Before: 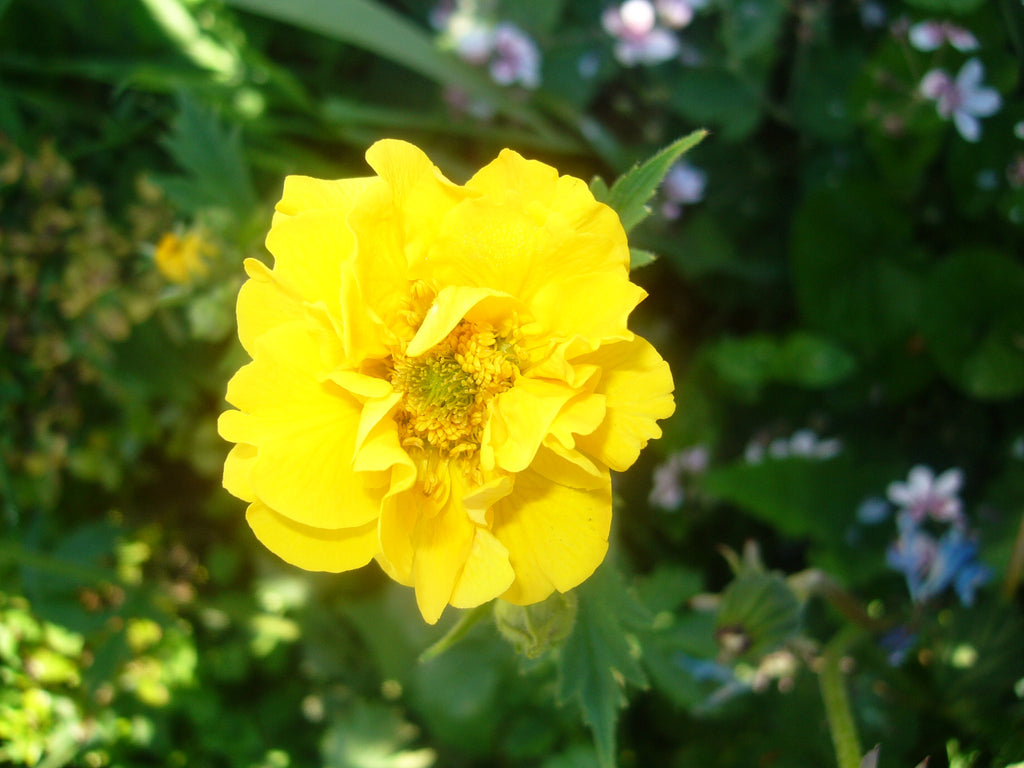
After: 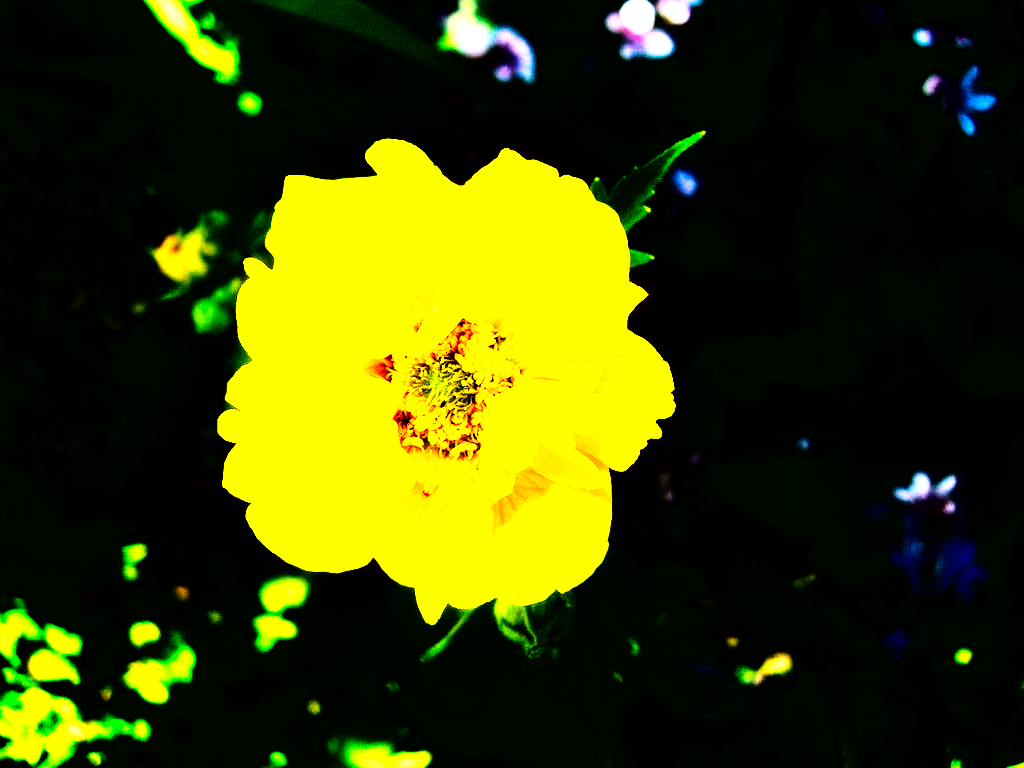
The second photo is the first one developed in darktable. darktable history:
tone curve: curves: ch0 [(0, 0) (0.003, 0.001) (0.011, 0.002) (0.025, 0.002) (0.044, 0.006) (0.069, 0.01) (0.1, 0.017) (0.136, 0.023) (0.177, 0.038) (0.224, 0.066) (0.277, 0.118) (0.335, 0.185) (0.399, 0.264) (0.468, 0.365) (0.543, 0.475) (0.623, 0.606) (0.709, 0.759) (0.801, 0.923) (0.898, 0.999) (1, 1)], preserve colors none
exposure: black level correction 0.024, exposure 0.182 EV, compensate highlight preservation false
contrast brightness saturation: contrast 0.764, brightness -0.99, saturation 0.981
